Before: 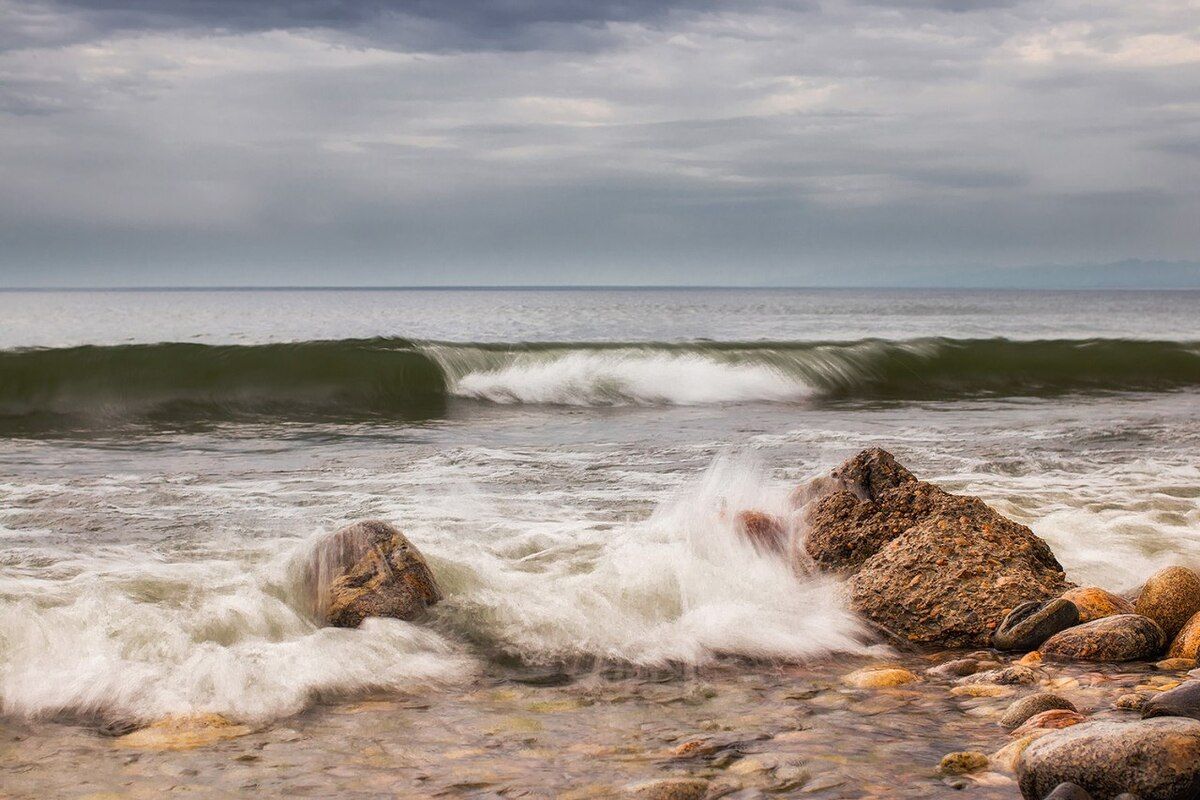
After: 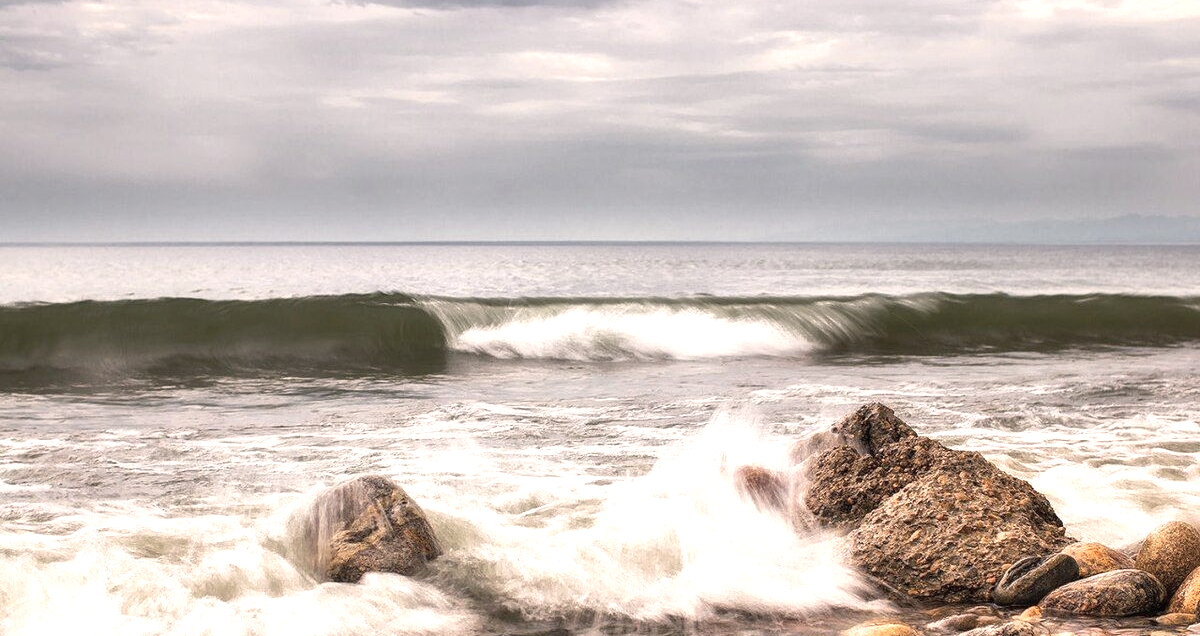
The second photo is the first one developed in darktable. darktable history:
crop and rotate: top 5.662%, bottom 14.757%
color correction: highlights a* 5.55, highlights b* 5.27, saturation 0.65
exposure: exposure 0.734 EV, compensate highlight preservation false
